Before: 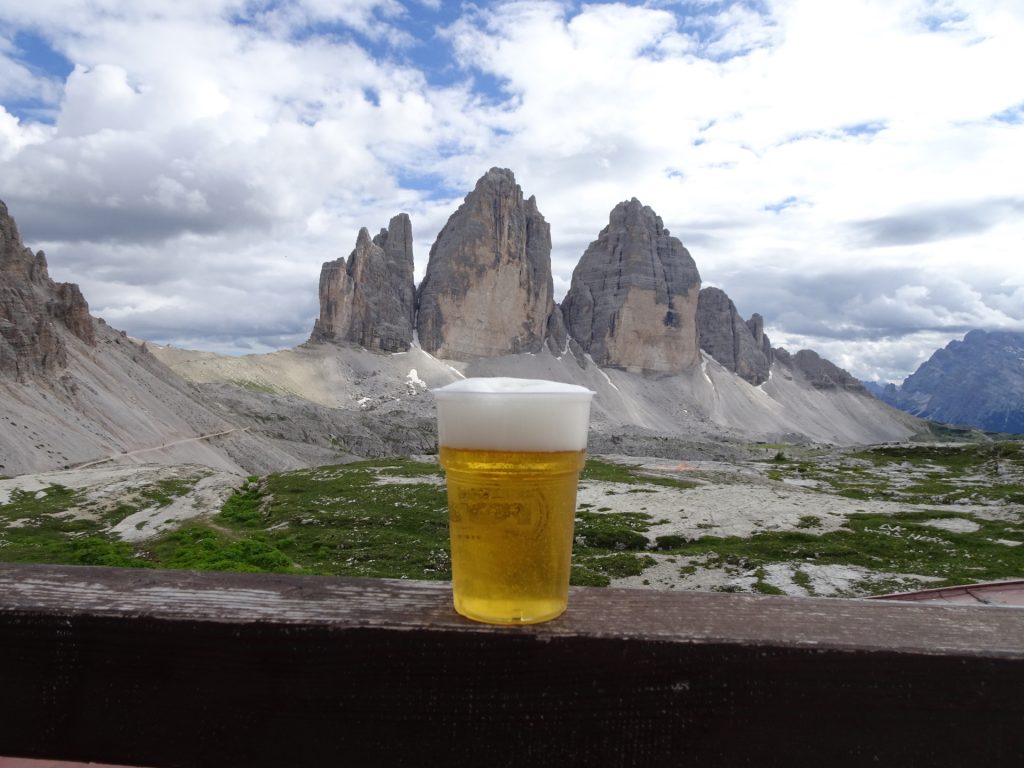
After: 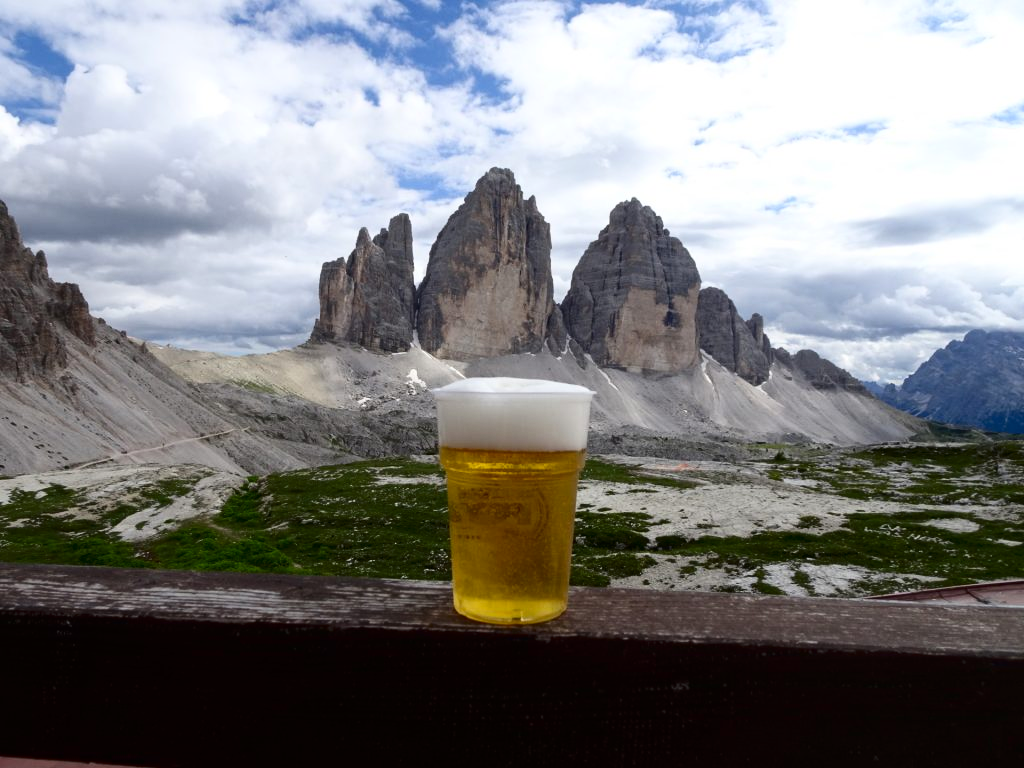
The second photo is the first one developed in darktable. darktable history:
contrast brightness saturation: contrast 0.195, brightness -0.114, saturation 0.101
